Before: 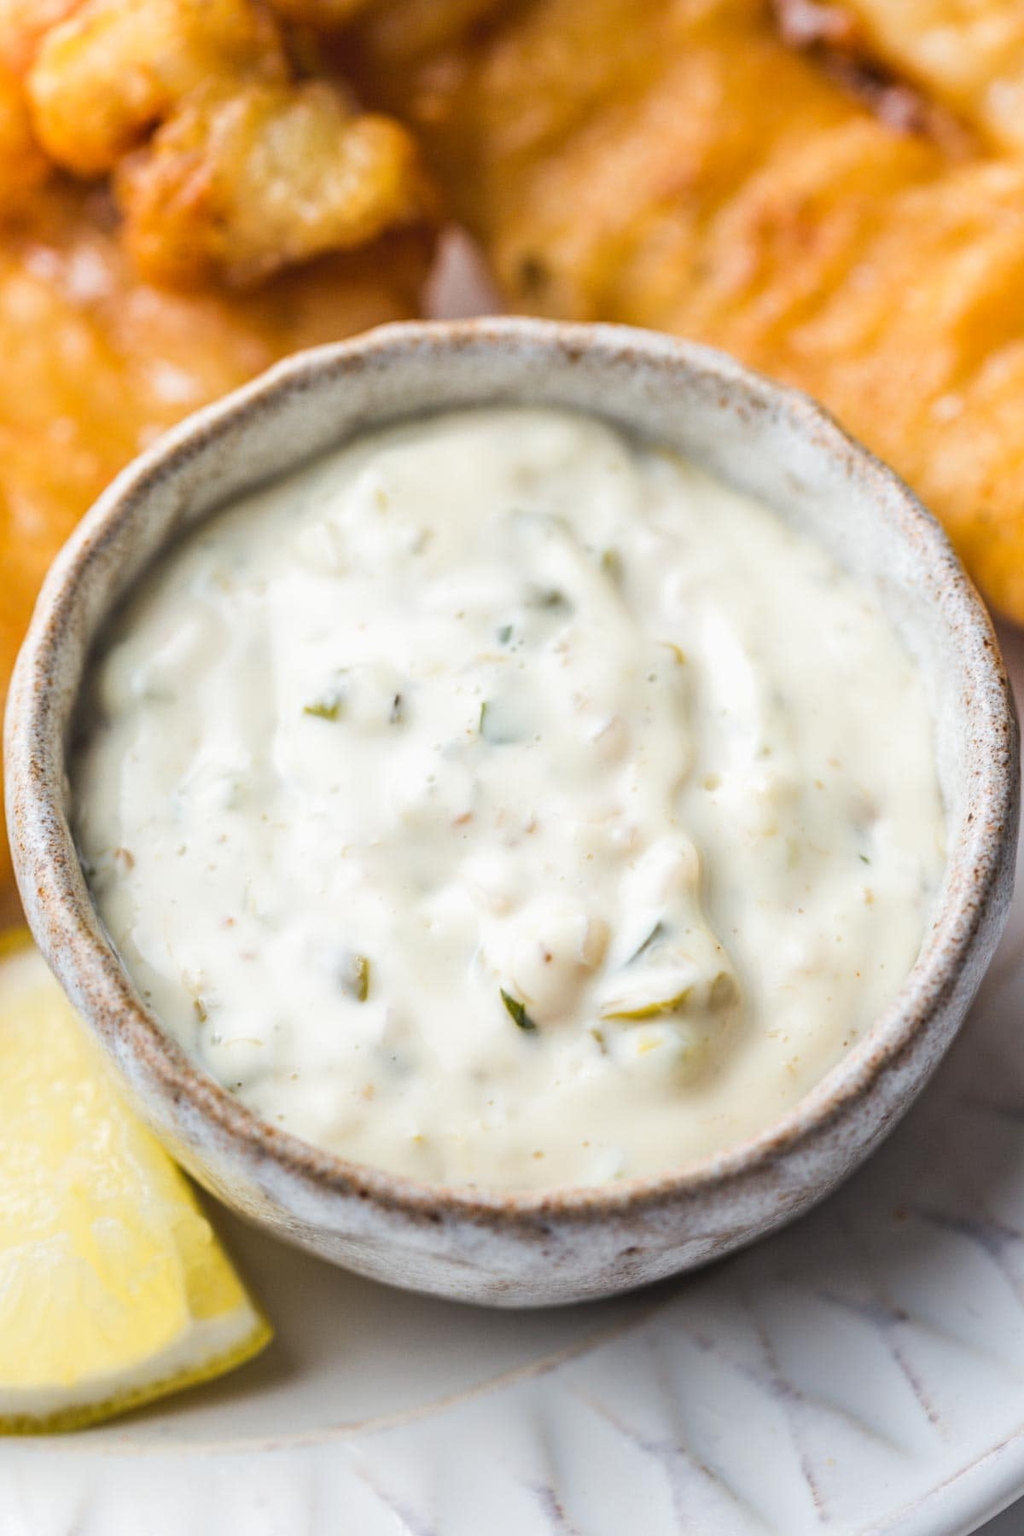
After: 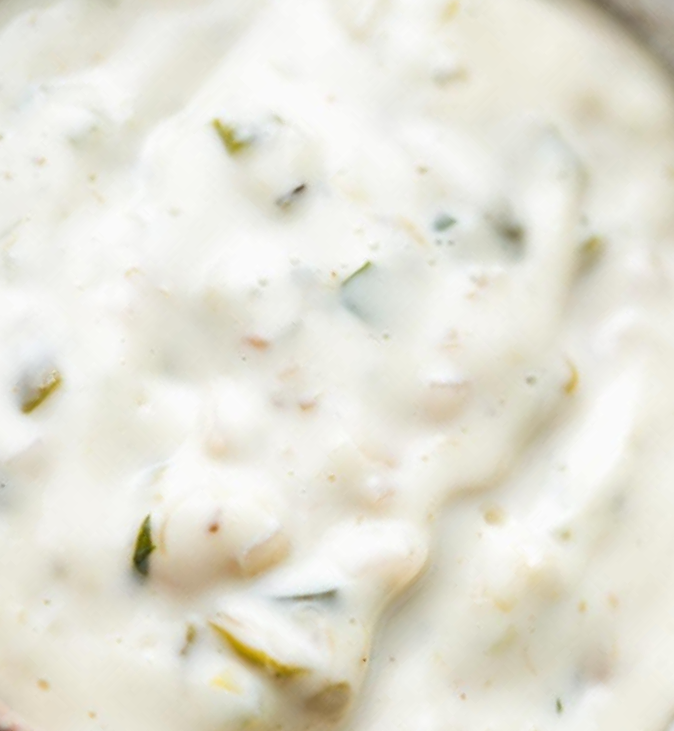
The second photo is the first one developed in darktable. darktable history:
crop and rotate: angle -44.58°, top 16.676%, right 0.798%, bottom 11.623%
